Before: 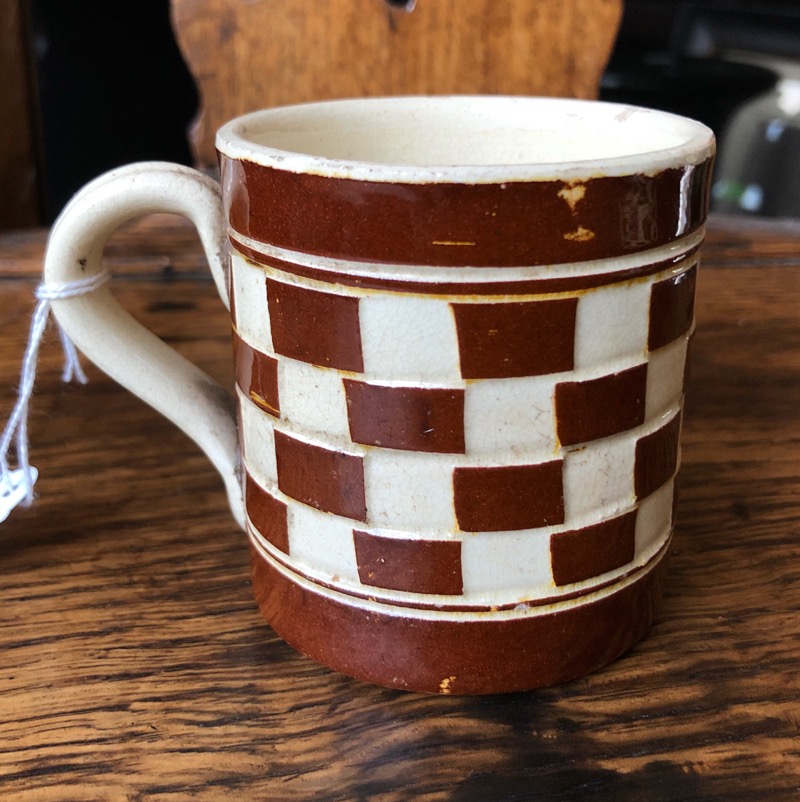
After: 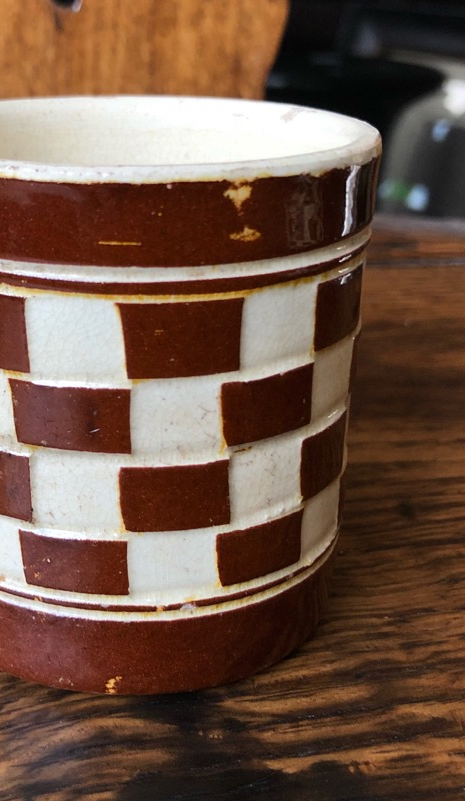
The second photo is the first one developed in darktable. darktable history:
crop: left 41.797%
